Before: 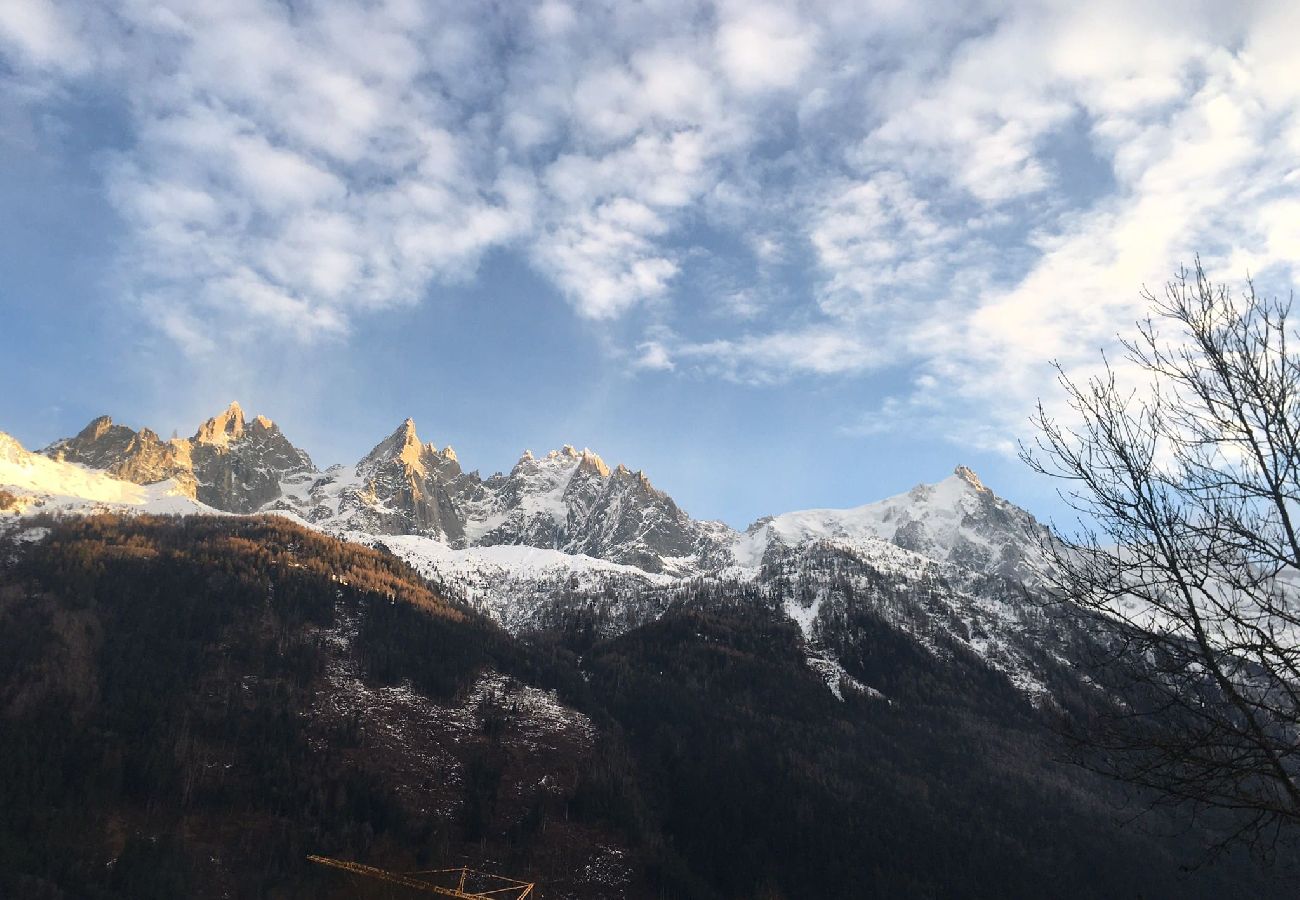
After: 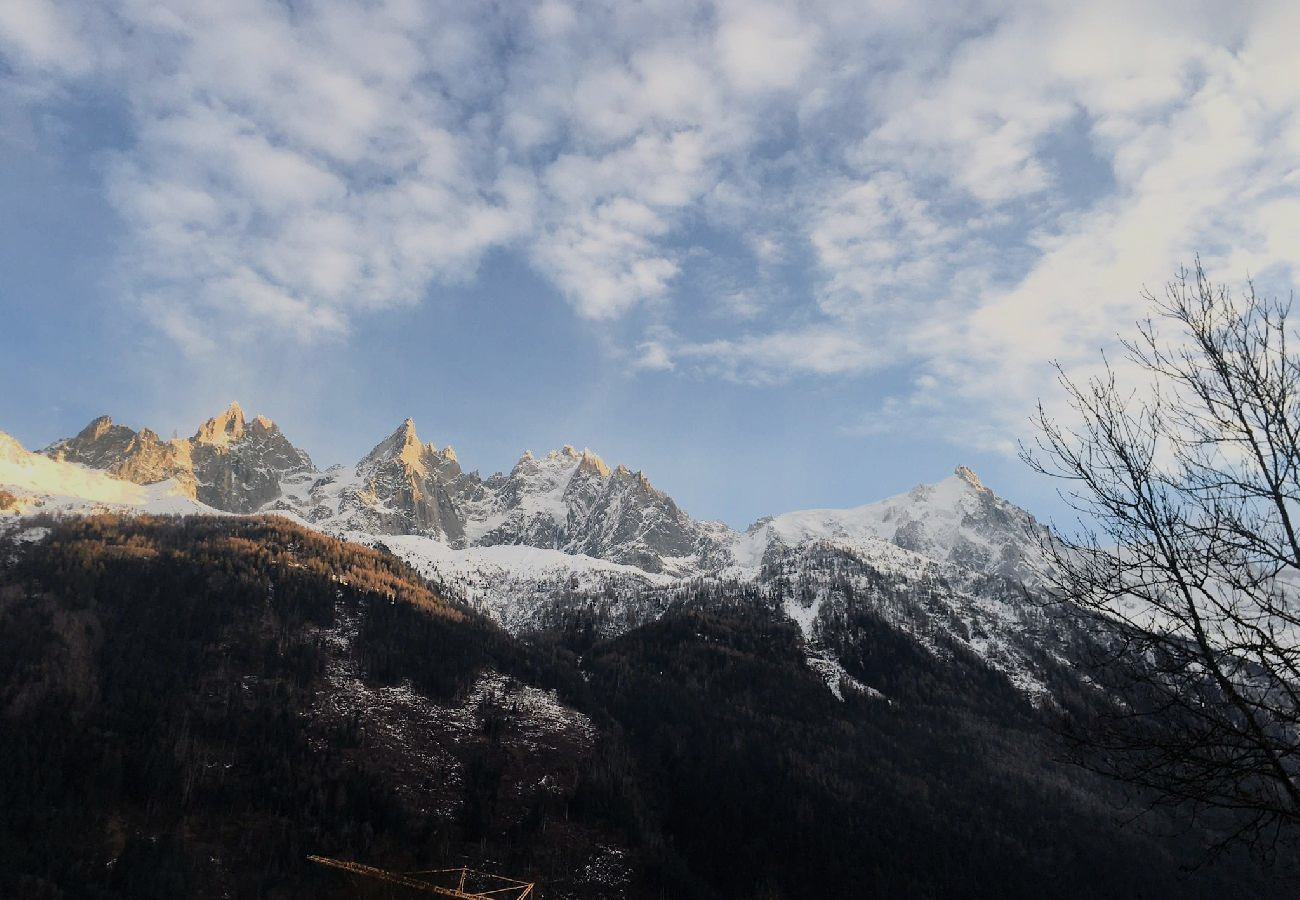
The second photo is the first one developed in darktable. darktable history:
exposure: compensate exposure bias true, compensate highlight preservation false
filmic rgb: black relative exposure -7.65 EV, white relative exposure 4.56 EV, hardness 3.61, iterations of high-quality reconstruction 0
